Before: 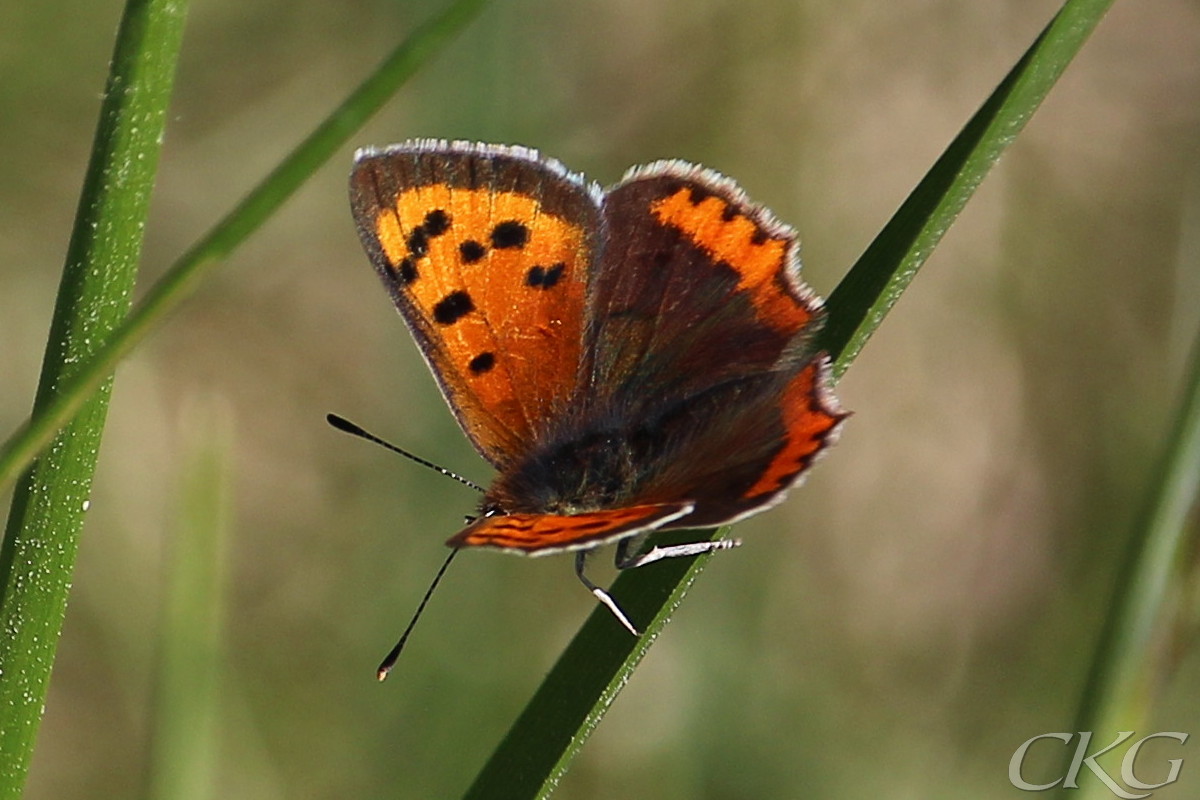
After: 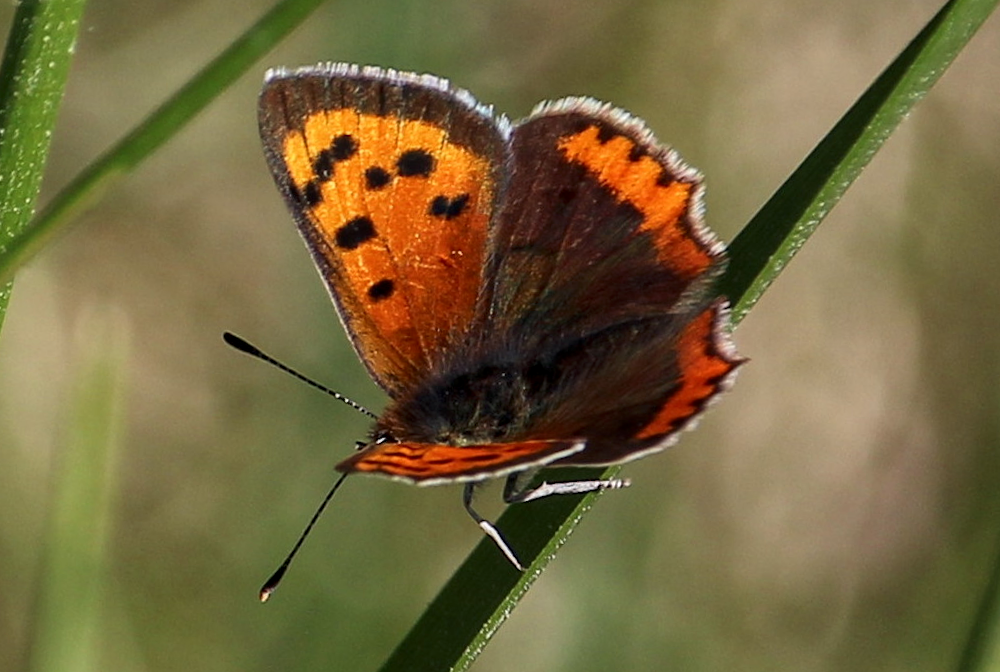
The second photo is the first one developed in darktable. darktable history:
crop and rotate: angle -3.1°, left 5.321%, top 5.171%, right 4.653%, bottom 4.11%
local contrast: on, module defaults
